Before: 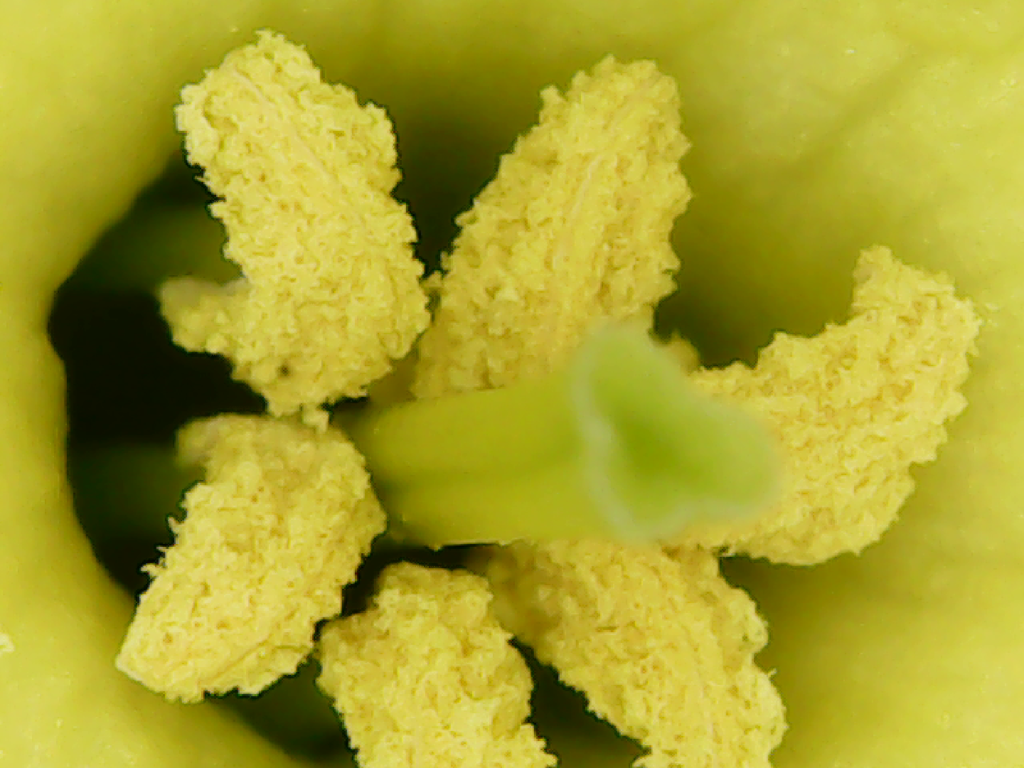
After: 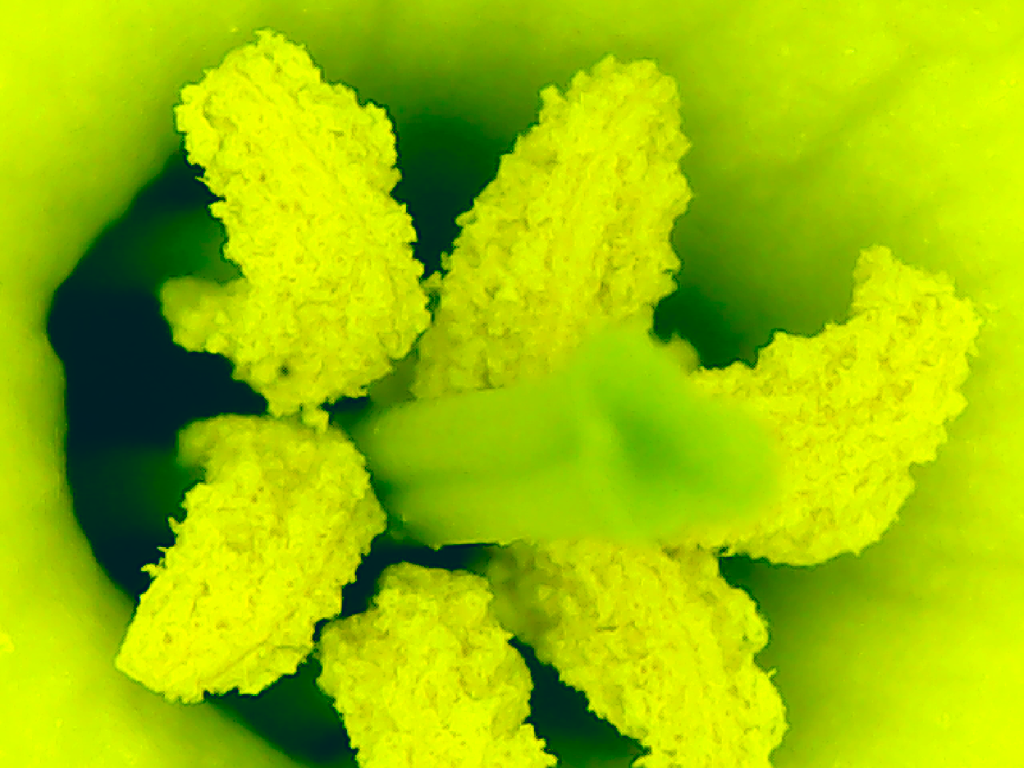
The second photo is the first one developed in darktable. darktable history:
color balance rgb: perceptual saturation grading › global saturation 29.858%, global vibrance 30.073%, contrast 10.011%
exposure: exposure 0.291 EV, compensate highlight preservation false
color correction: highlights a* -15.71, highlights b* 39.64, shadows a* -39.67, shadows b* -25.94
sharpen: on, module defaults
